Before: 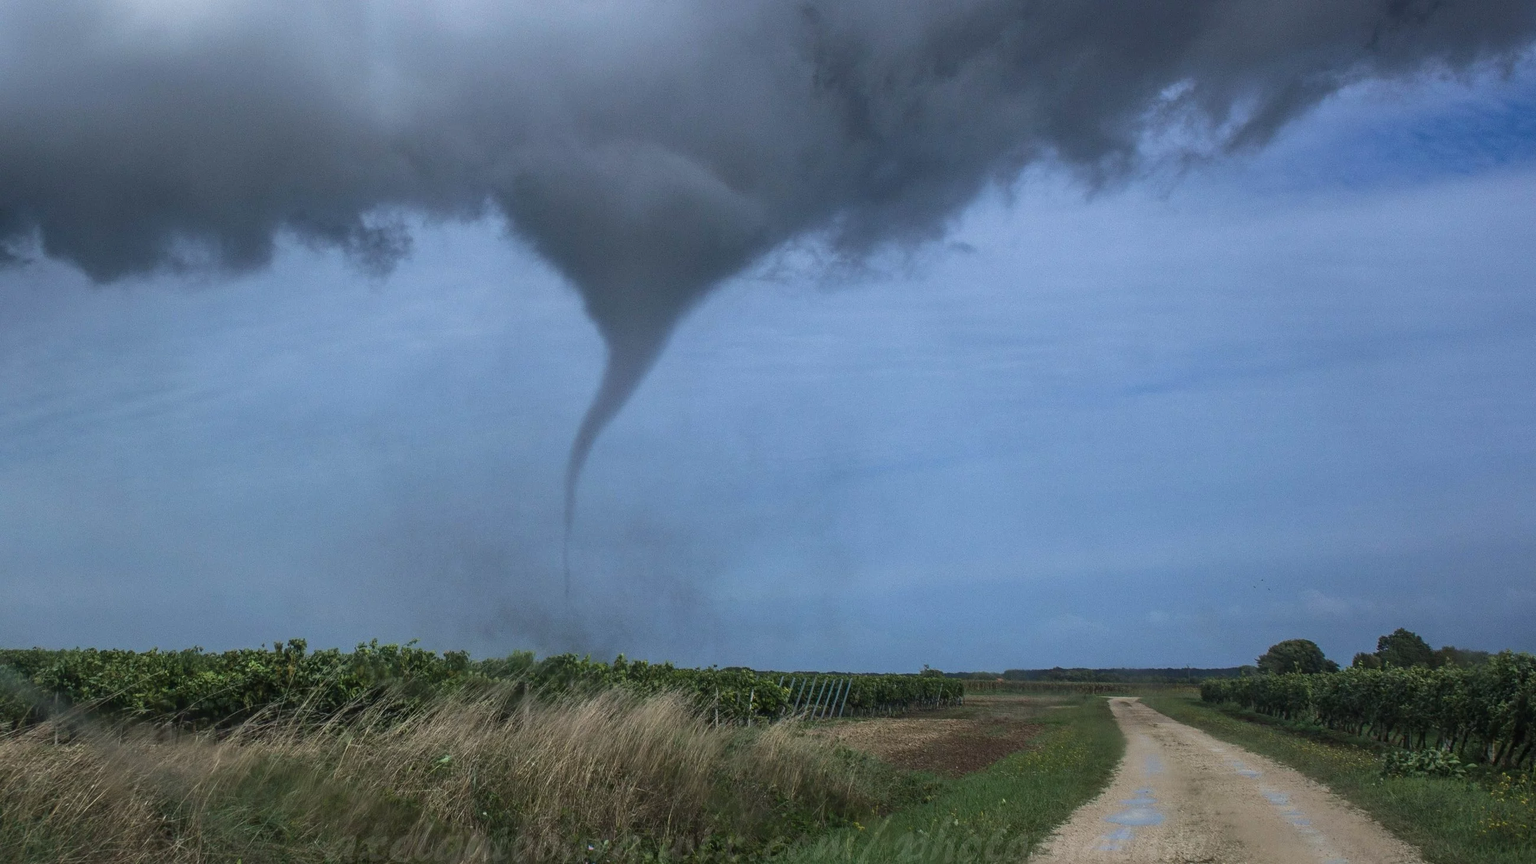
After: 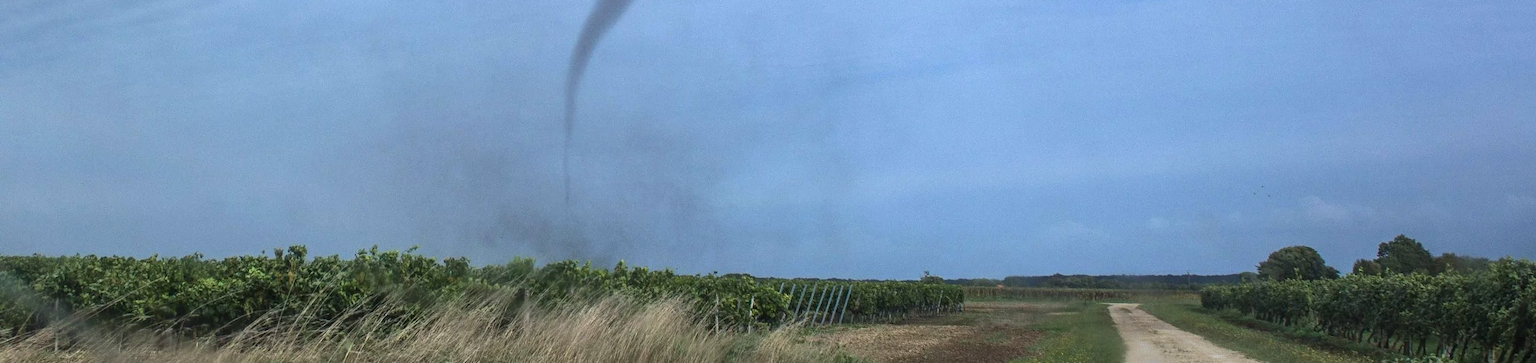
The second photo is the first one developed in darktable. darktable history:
exposure: black level correction 0, exposure 0.5 EV, compensate highlight preservation false
crop: top 45.621%, bottom 12.114%
